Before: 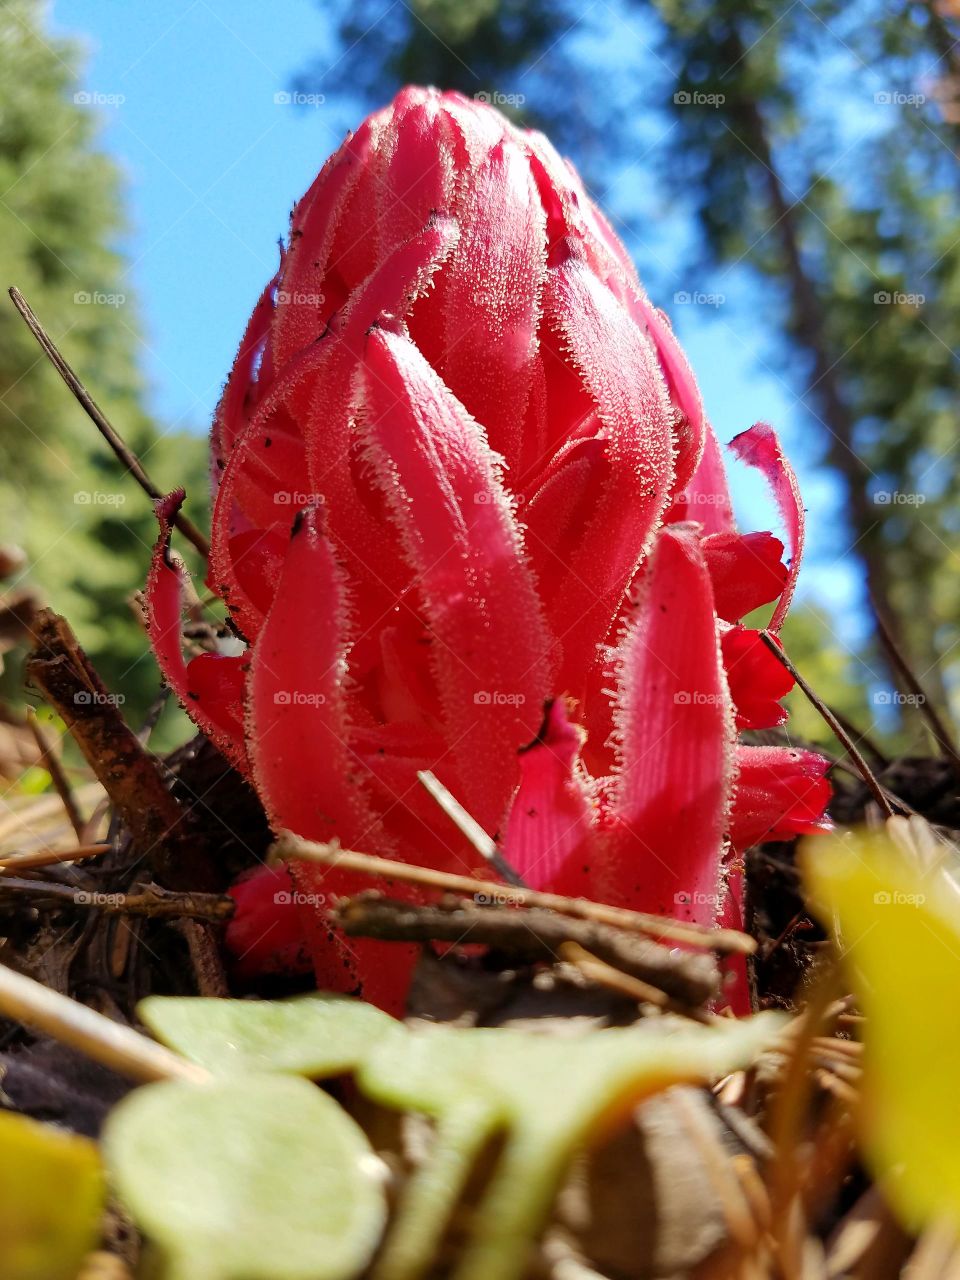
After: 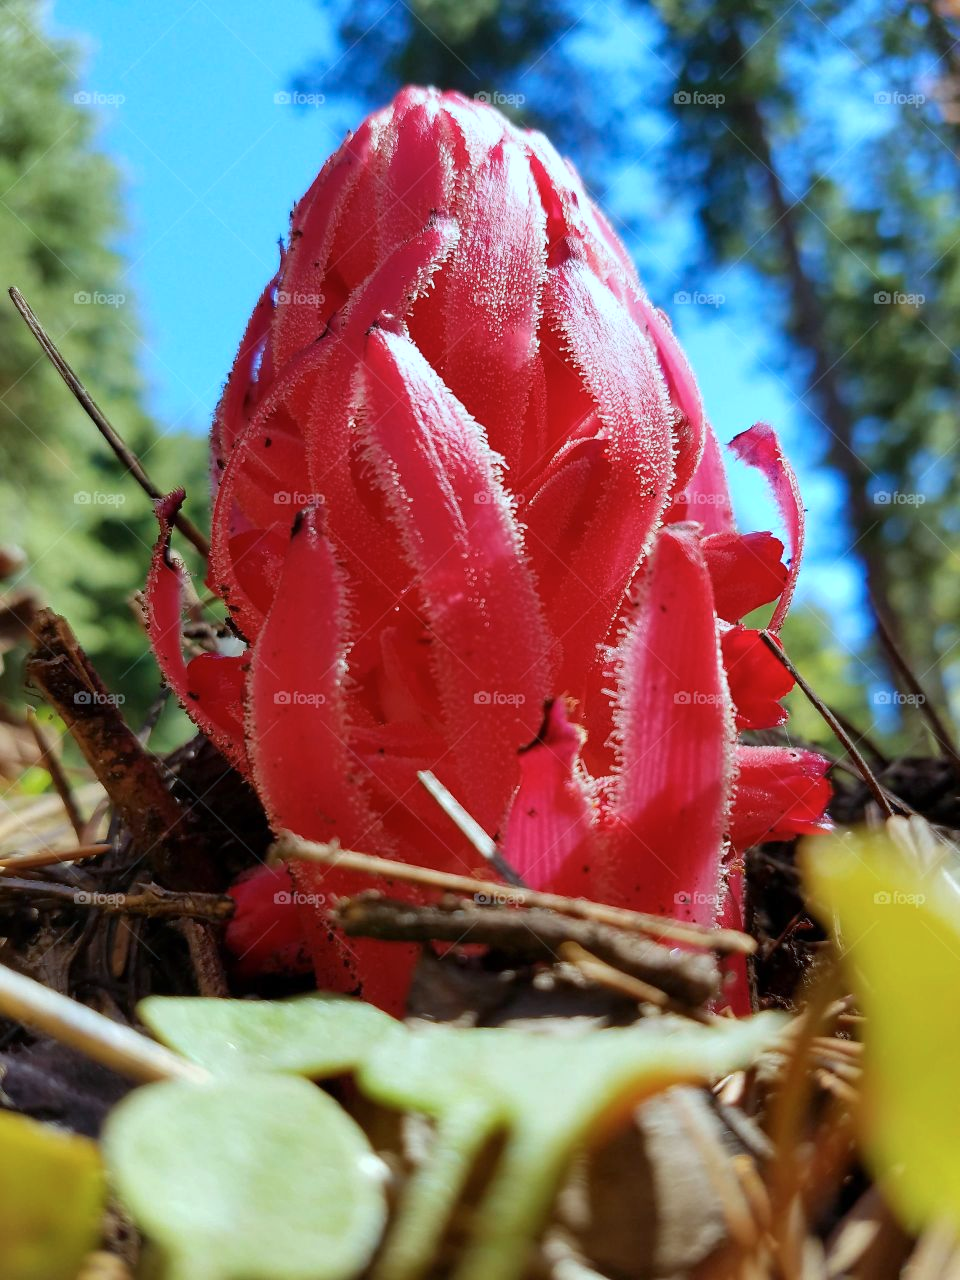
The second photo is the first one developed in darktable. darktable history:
color calibration: illuminant F (fluorescent), F source F9 (Cool White Deluxe 4150 K) – high CRI, x 0.374, y 0.373, temperature 4158.34 K
